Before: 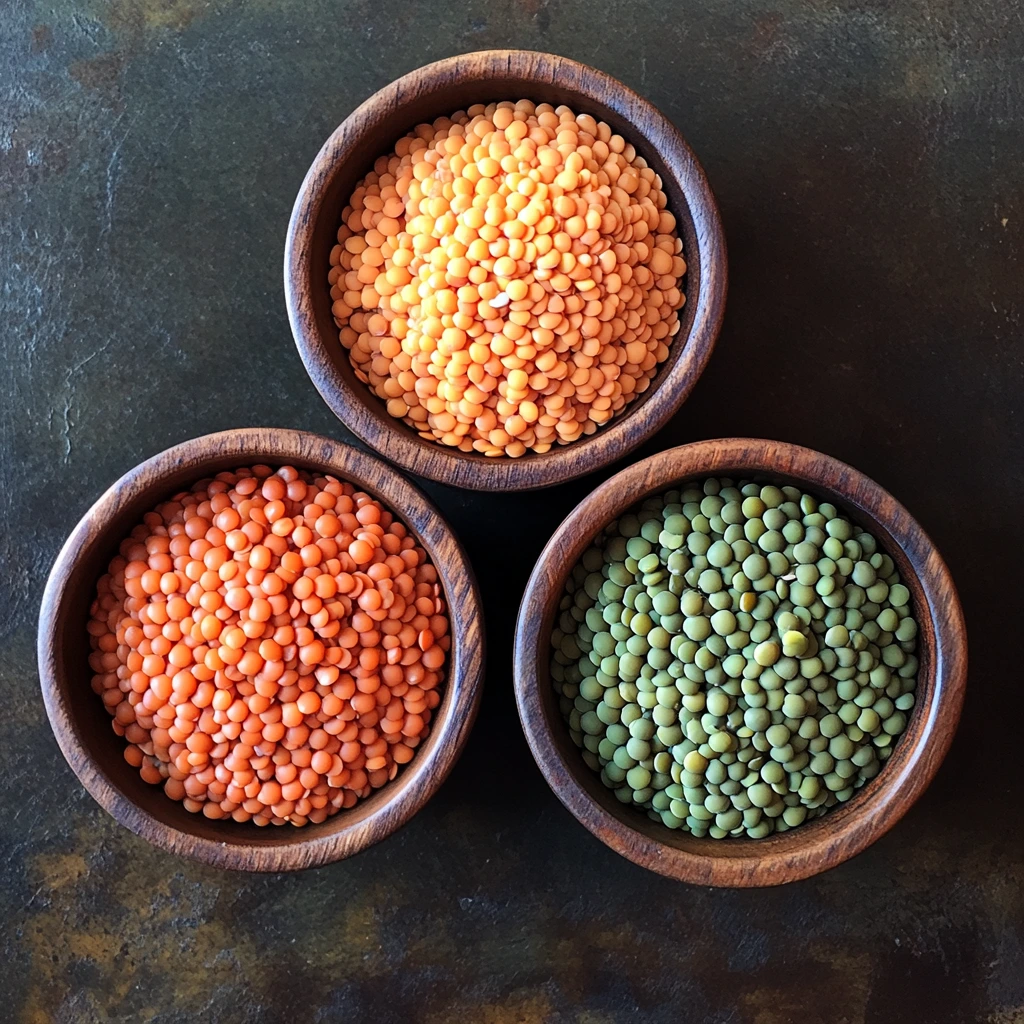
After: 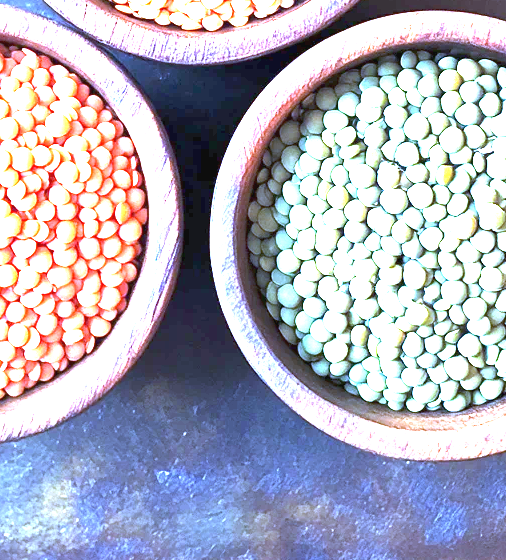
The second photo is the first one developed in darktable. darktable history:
crop: left 29.672%, top 41.786%, right 20.851%, bottom 3.487%
exposure: black level correction 0, exposure 4 EV, compensate exposure bias true, compensate highlight preservation false
white balance: red 0.766, blue 1.537
